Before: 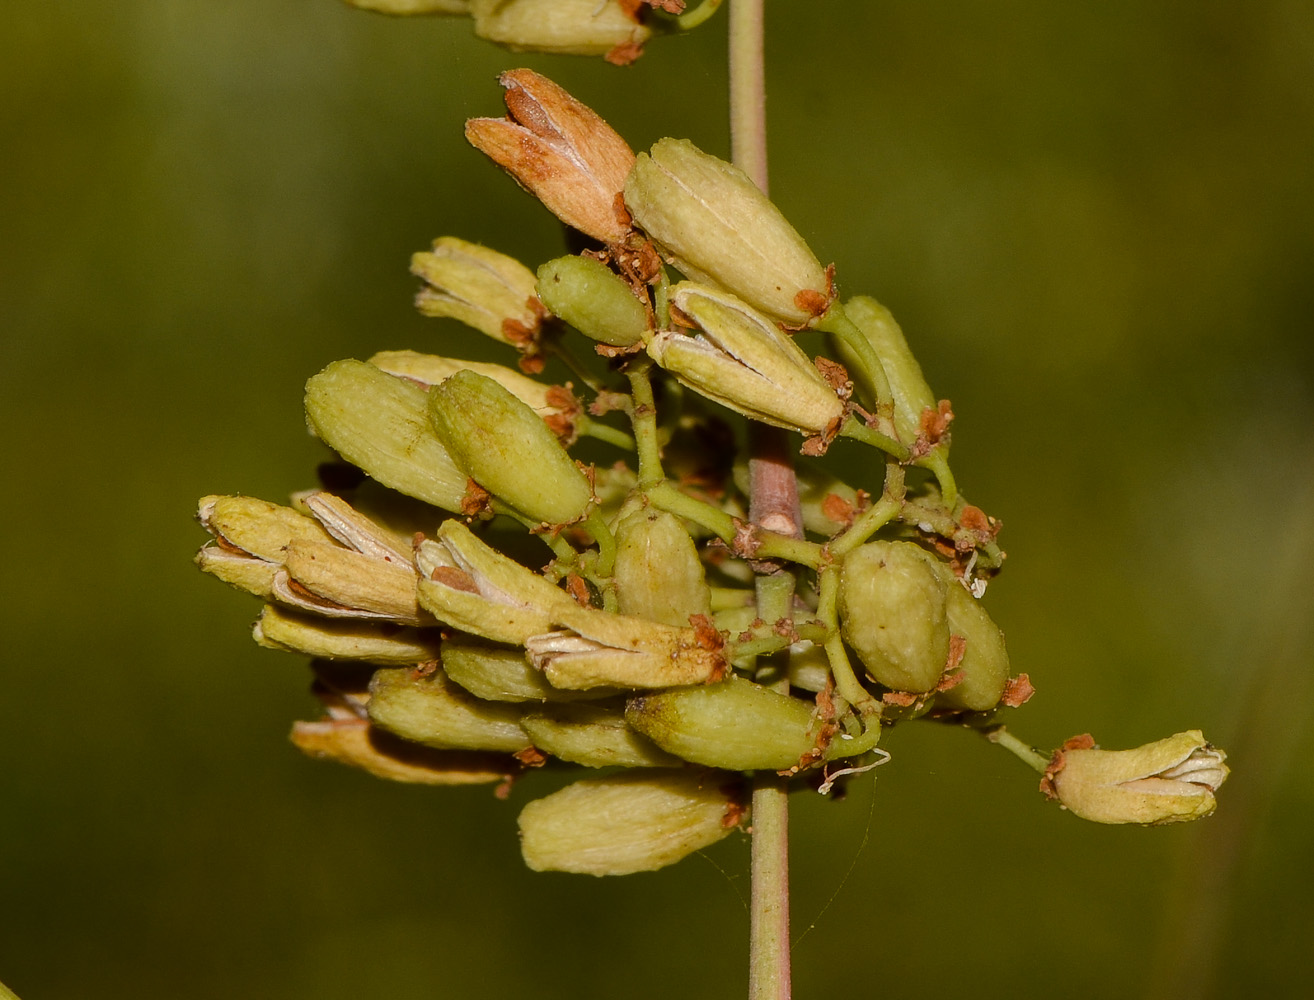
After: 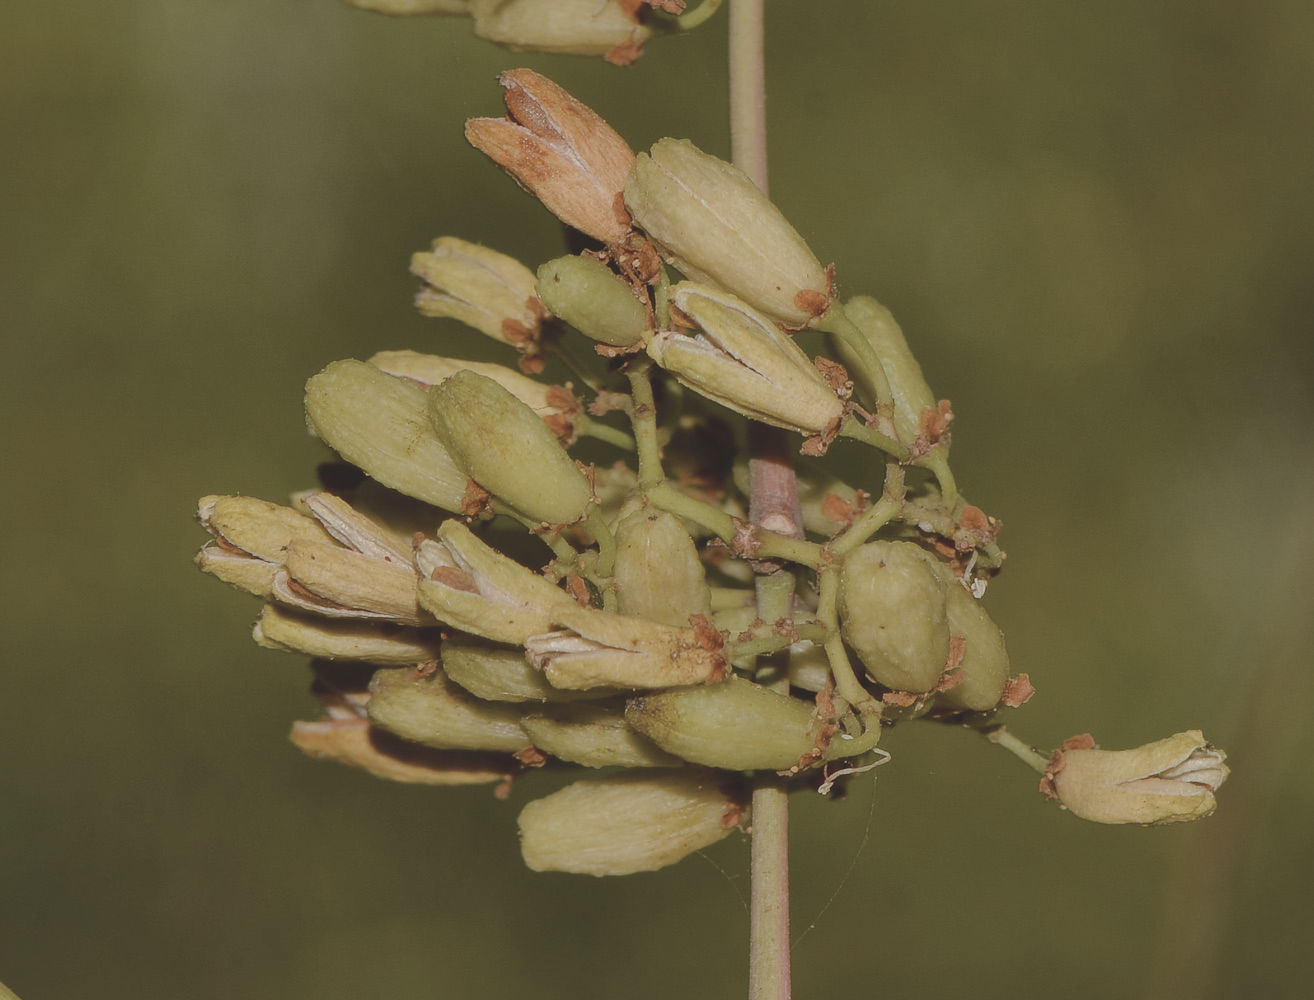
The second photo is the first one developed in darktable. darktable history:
contrast brightness saturation: contrast -0.26, saturation -0.43
shadows and highlights: shadows 40, highlights -60
tone equalizer: on, module defaults
